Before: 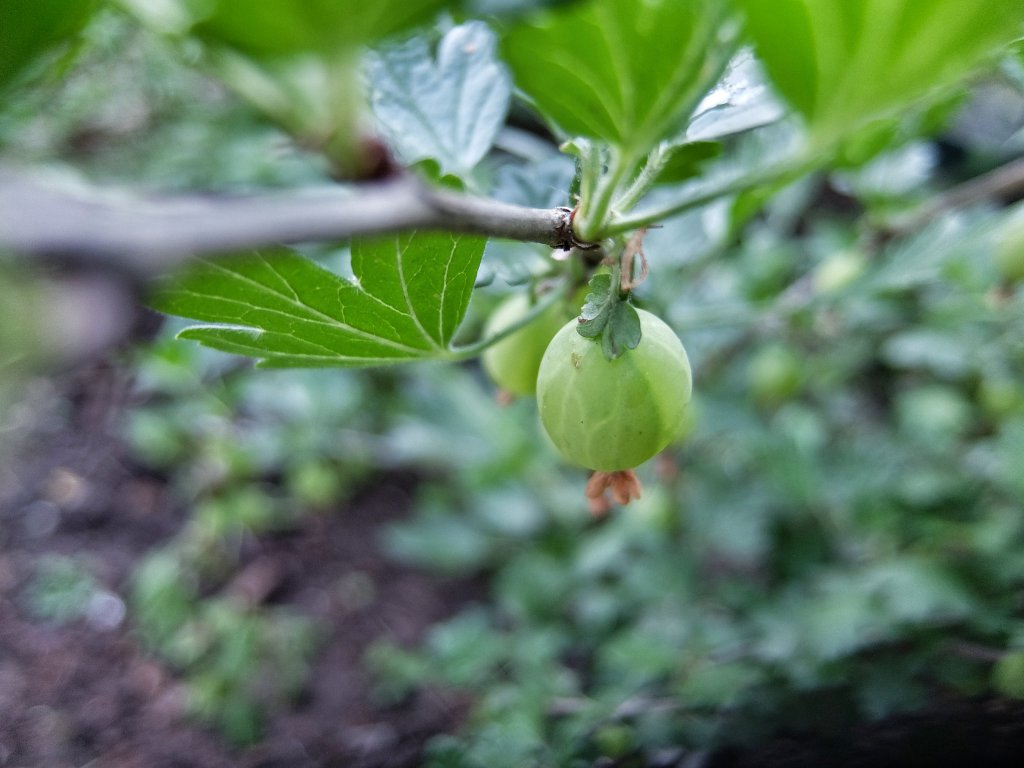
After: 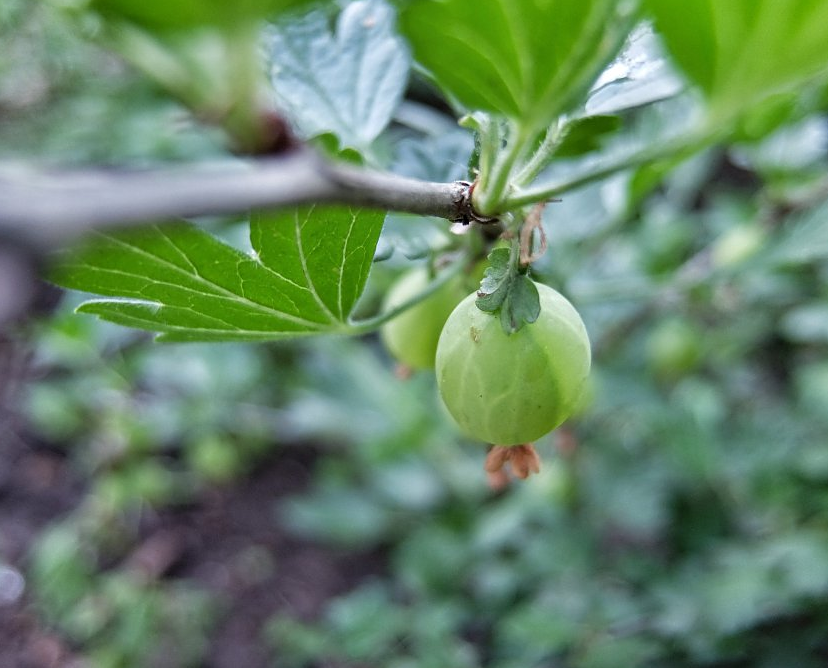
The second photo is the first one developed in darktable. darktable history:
crop: left 9.929%, top 3.475%, right 9.188%, bottom 9.529%
sharpen: amount 0.2
